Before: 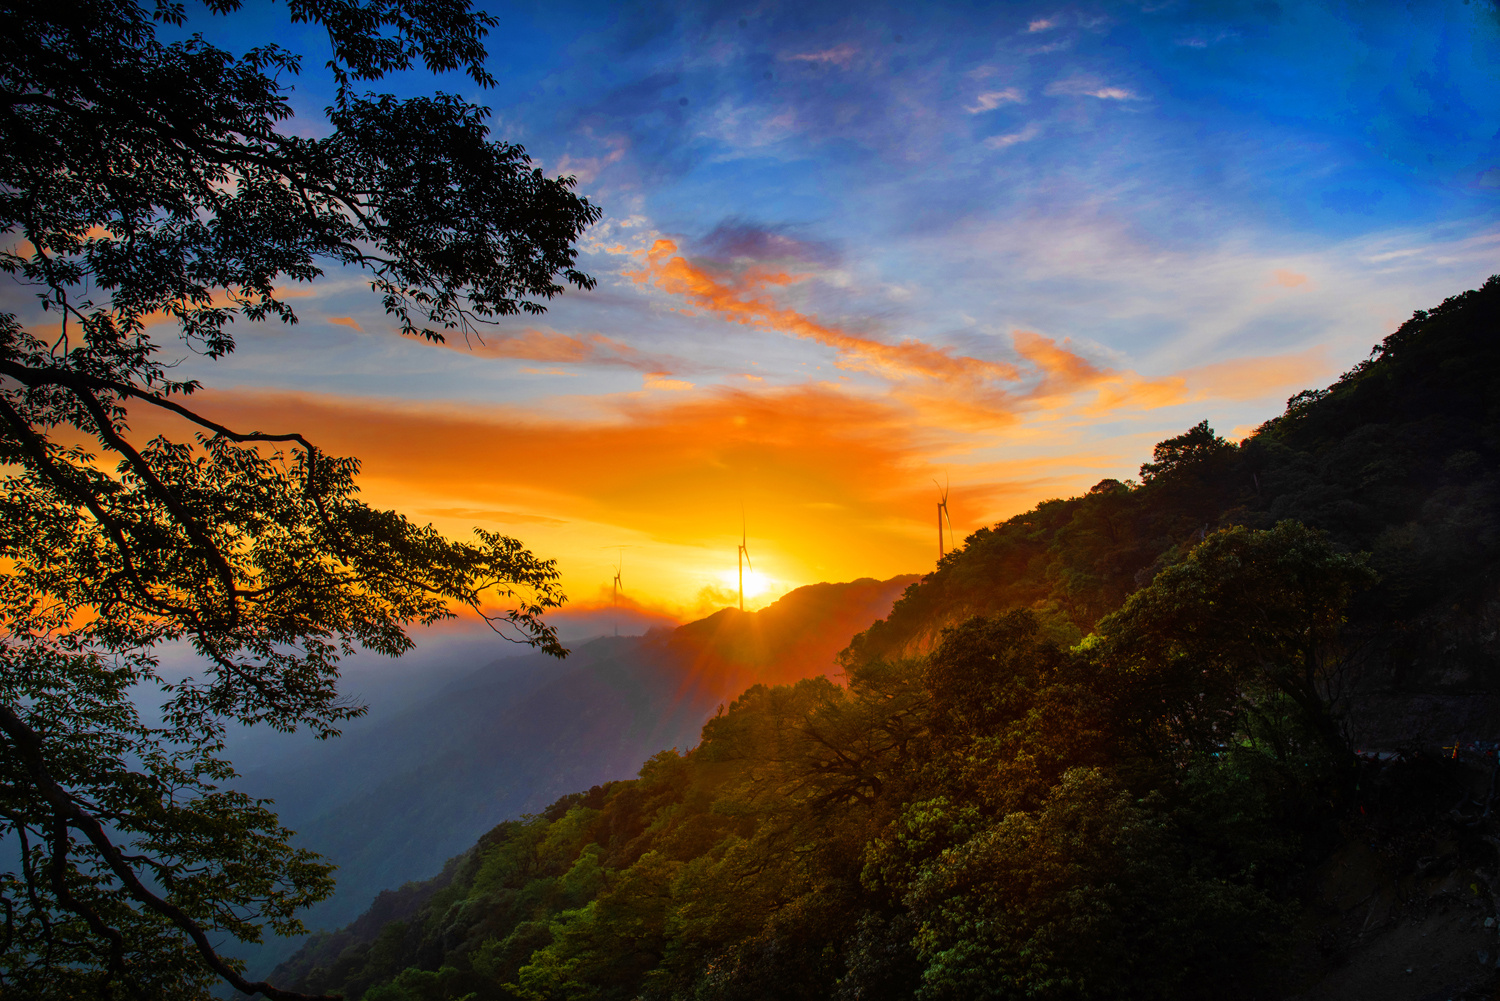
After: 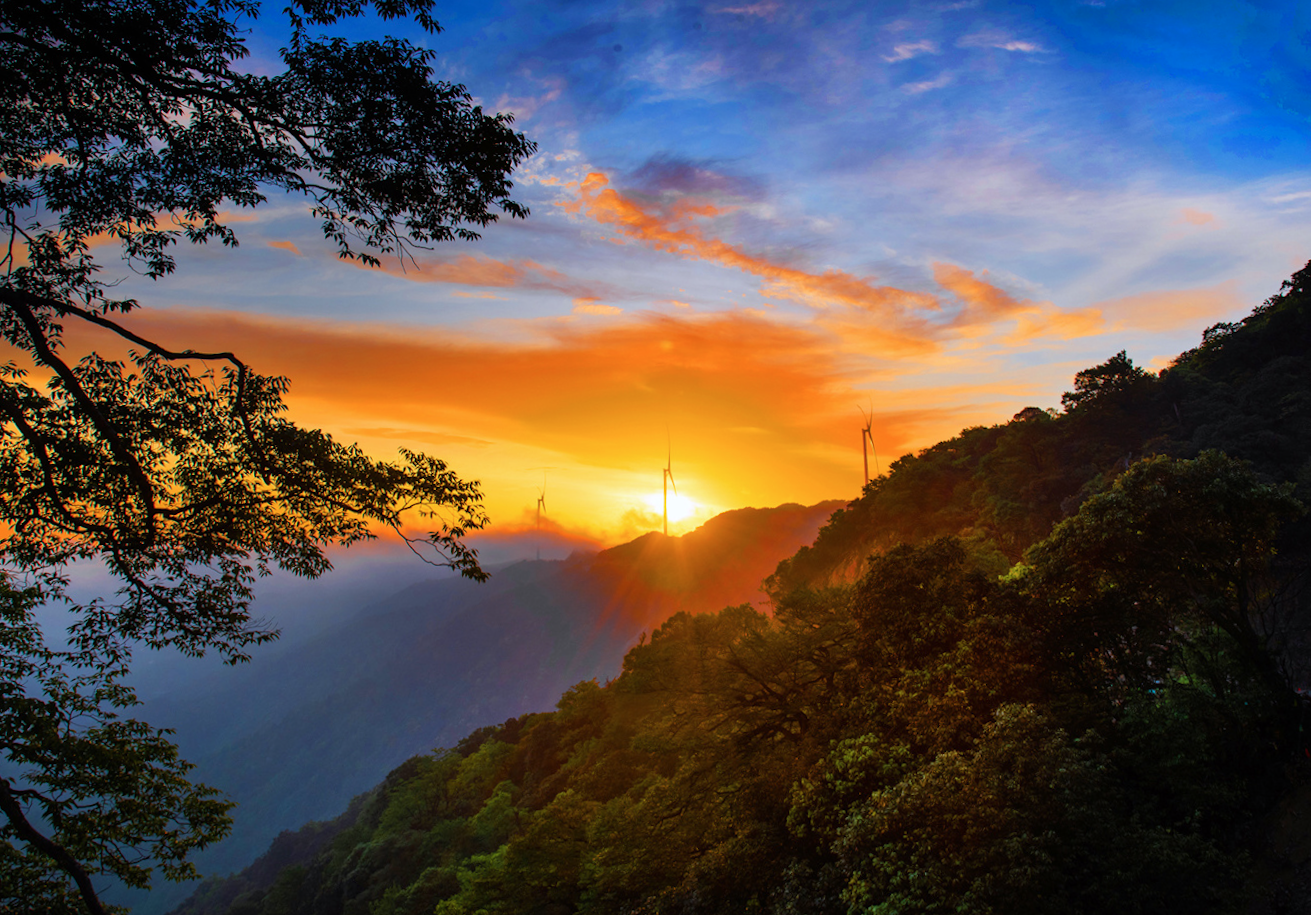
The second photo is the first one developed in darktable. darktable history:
color calibration: illuminant as shot in camera, x 0.358, y 0.373, temperature 4628.91 K
crop and rotate: angle -2.38°
rotate and perspective: rotation -1.68°, lens shift (vertical) -0.146, crop left 0.049, crop right 0.912, crop top 0.032, crop bottom 0.96
